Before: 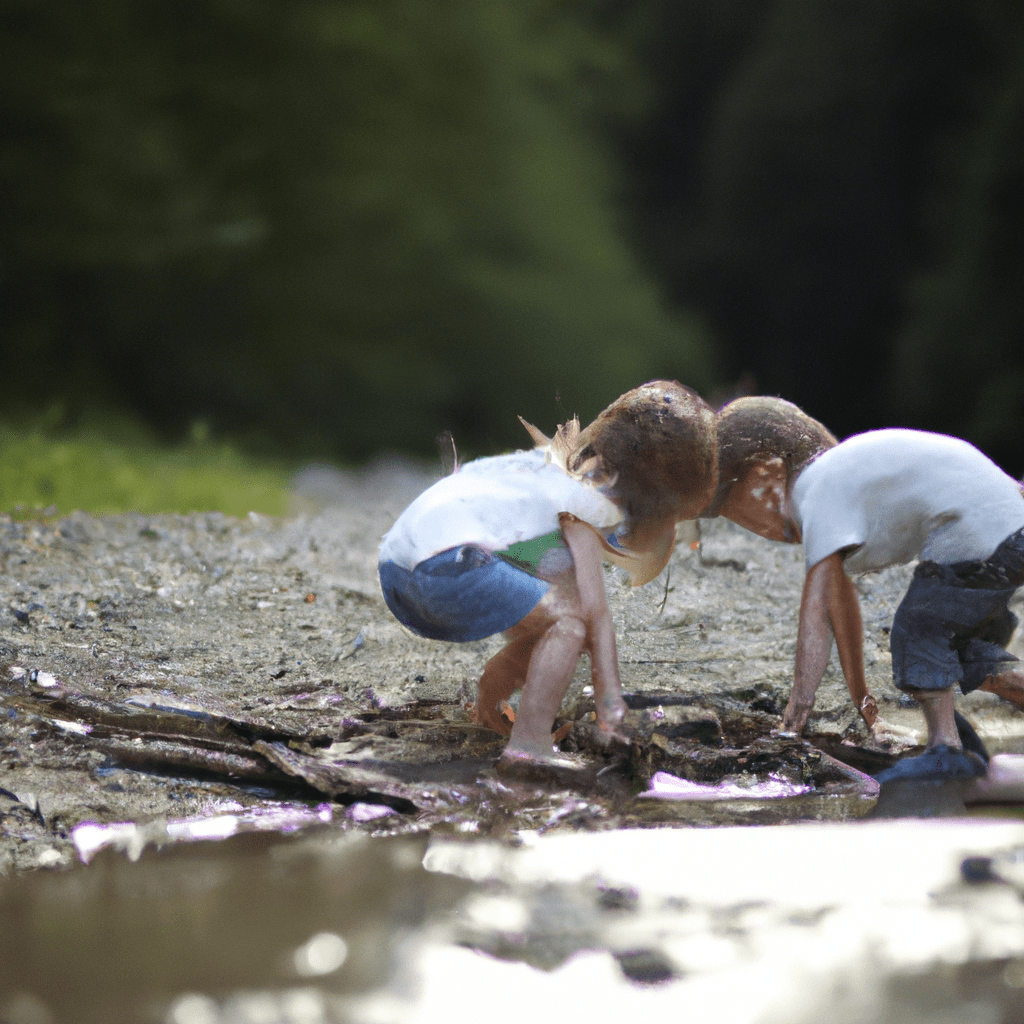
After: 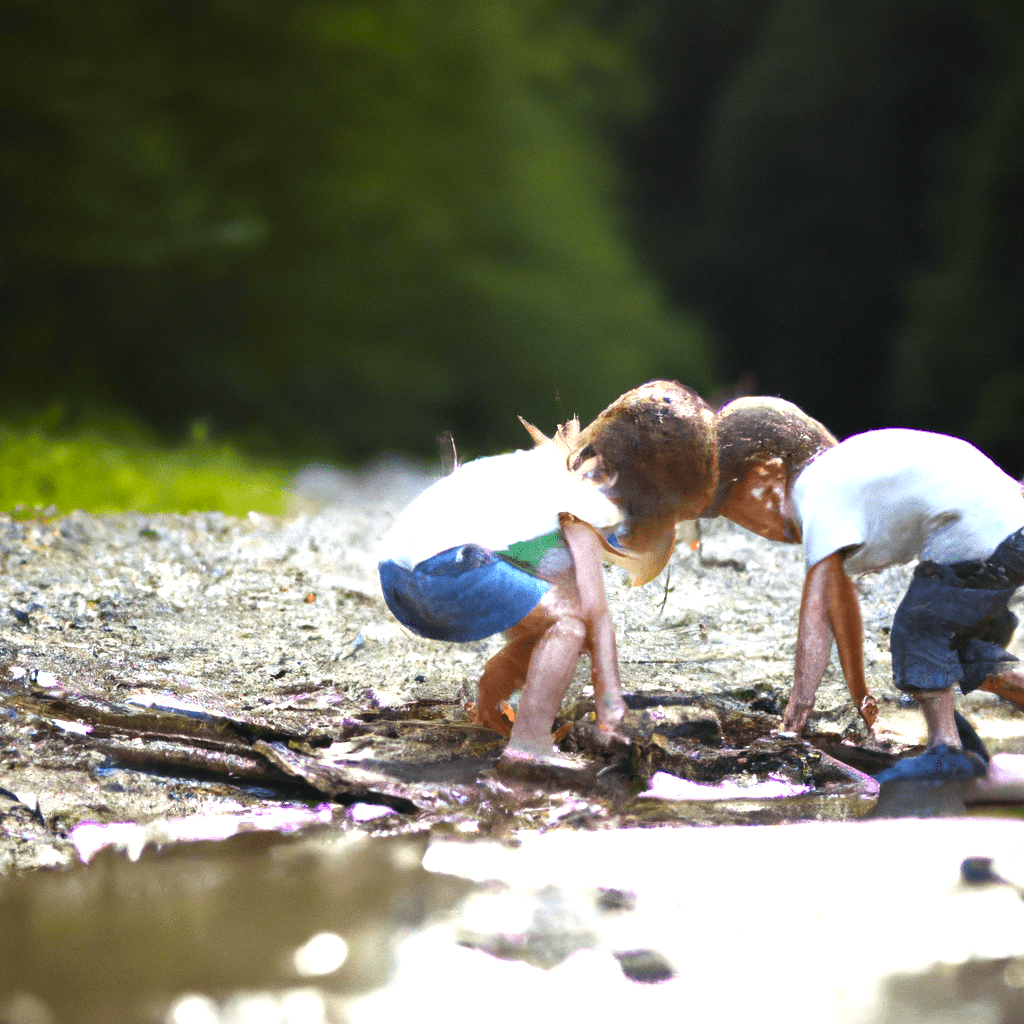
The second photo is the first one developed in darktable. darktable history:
color balance rgb: perceptual saturation grading › global saturation 35.721%, perceptual saturation grading › shadows 34.934%, perceptual brilliance grading › highlights 16.176%, perceptual brilliance grading › shadows -13.604%
exposure: exposure 0.605 EV, compensate highlight preservation false
